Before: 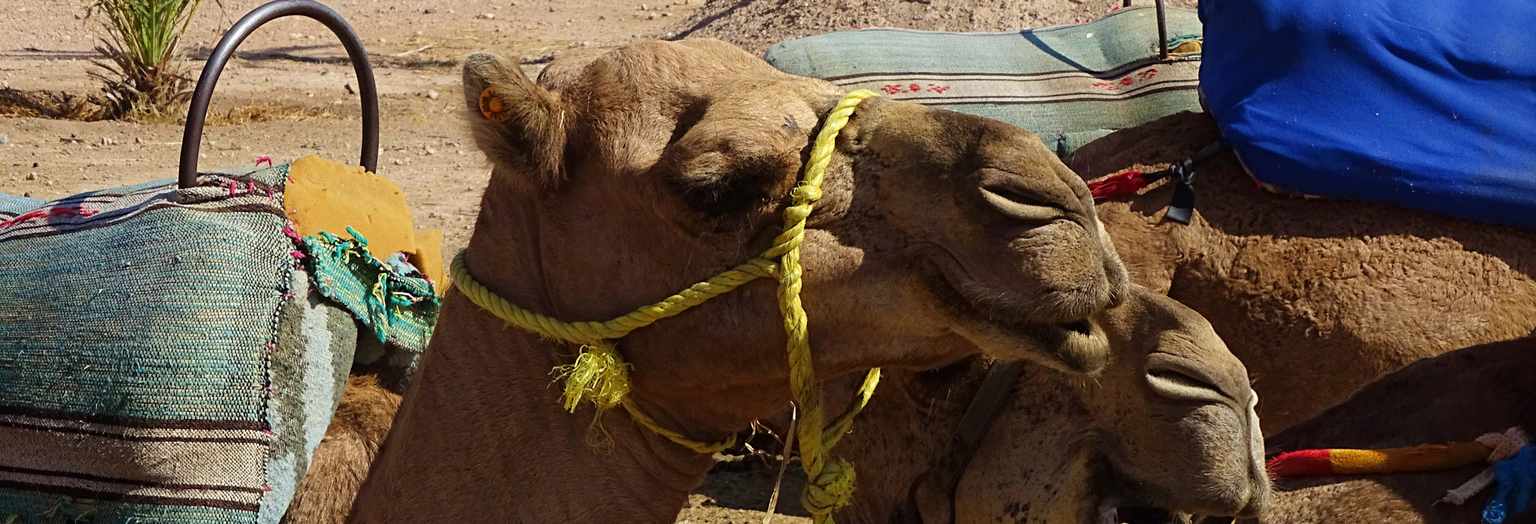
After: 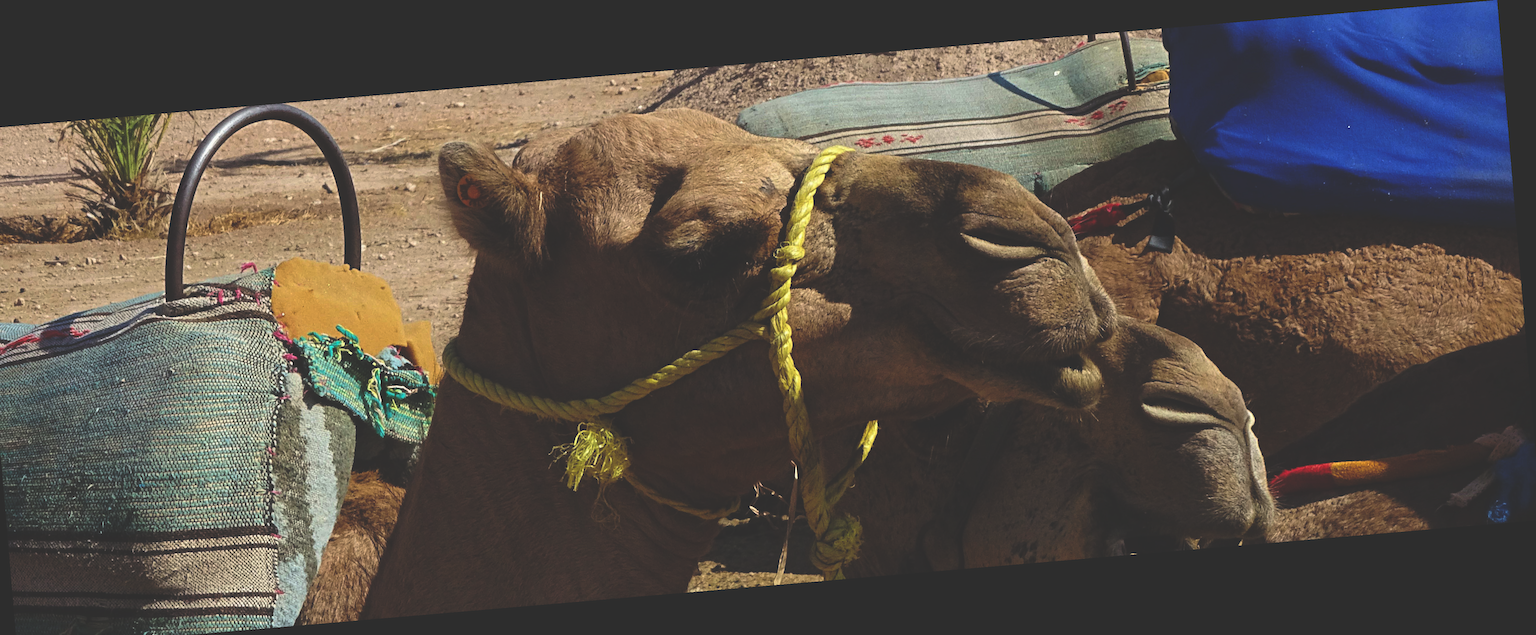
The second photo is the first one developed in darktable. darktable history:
rotate and perspective: rotation -4.86°, automatic cropping off
crop: left 1.743%, right 0.268%, bottom 2.011%
rgb curve: curves: ch0 [(0, 0.186) (0.314, 0.284) (0.775, 0.708) (1, 1)], compensate middle gray true, preserve colors none
haze removal: strength -0.1, adaptive false
